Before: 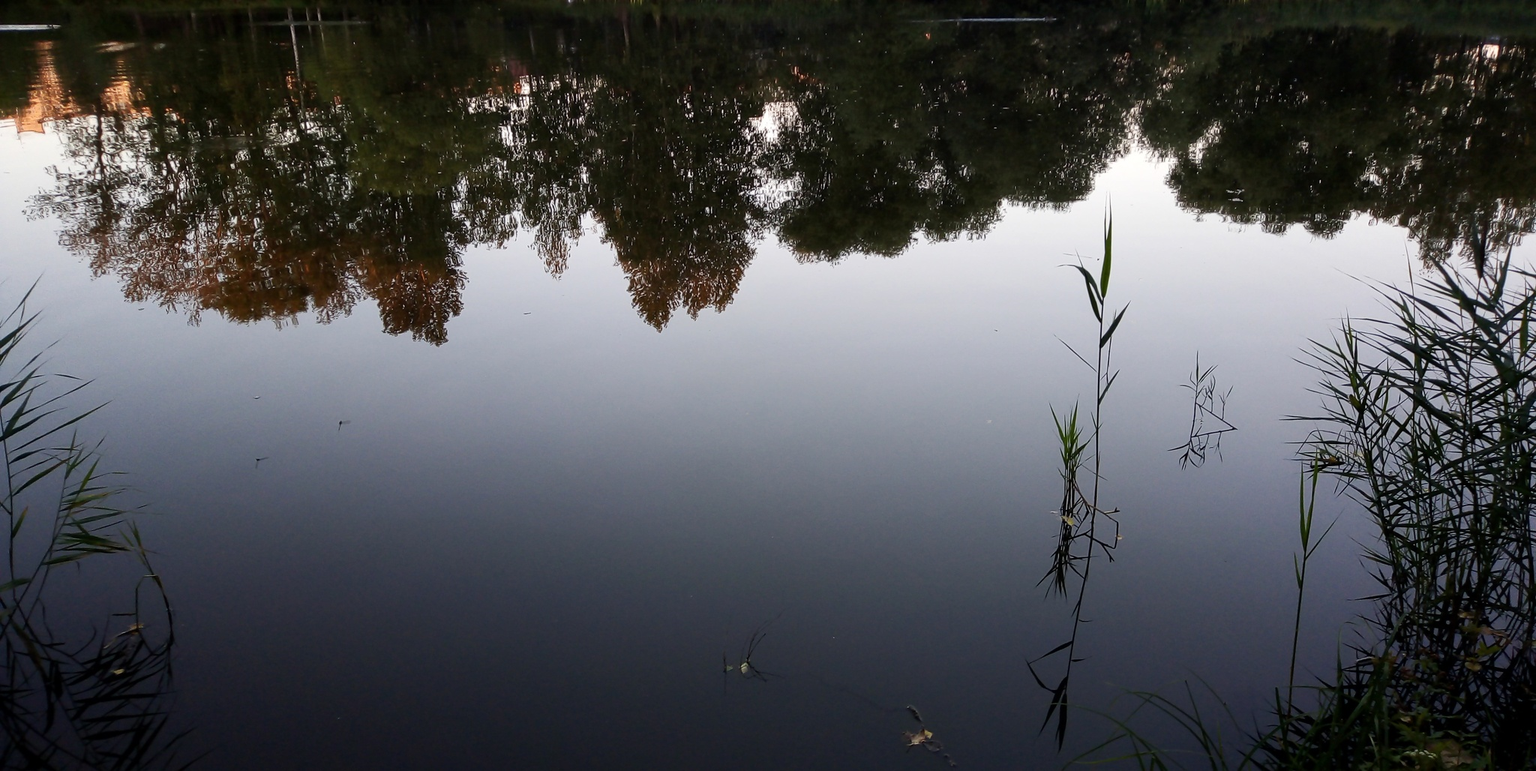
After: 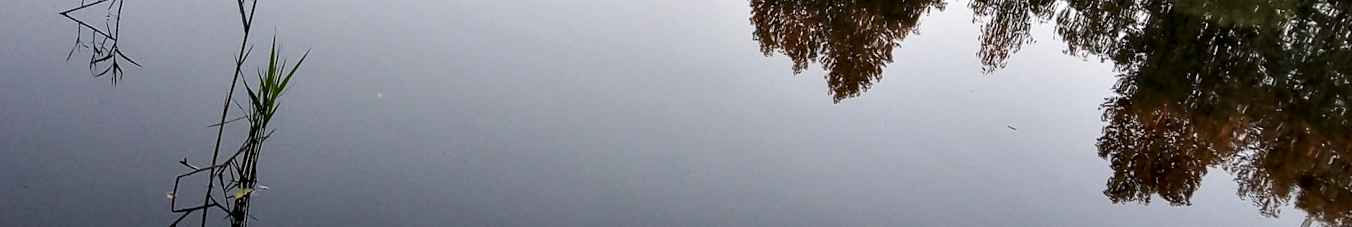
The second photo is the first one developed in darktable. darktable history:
local contrast: highlights 123%, shadows 126%, detail 140%, midtone range 0.254
crop and rotate: angle 16.12°, top 30.835%, bottom 35.653%
